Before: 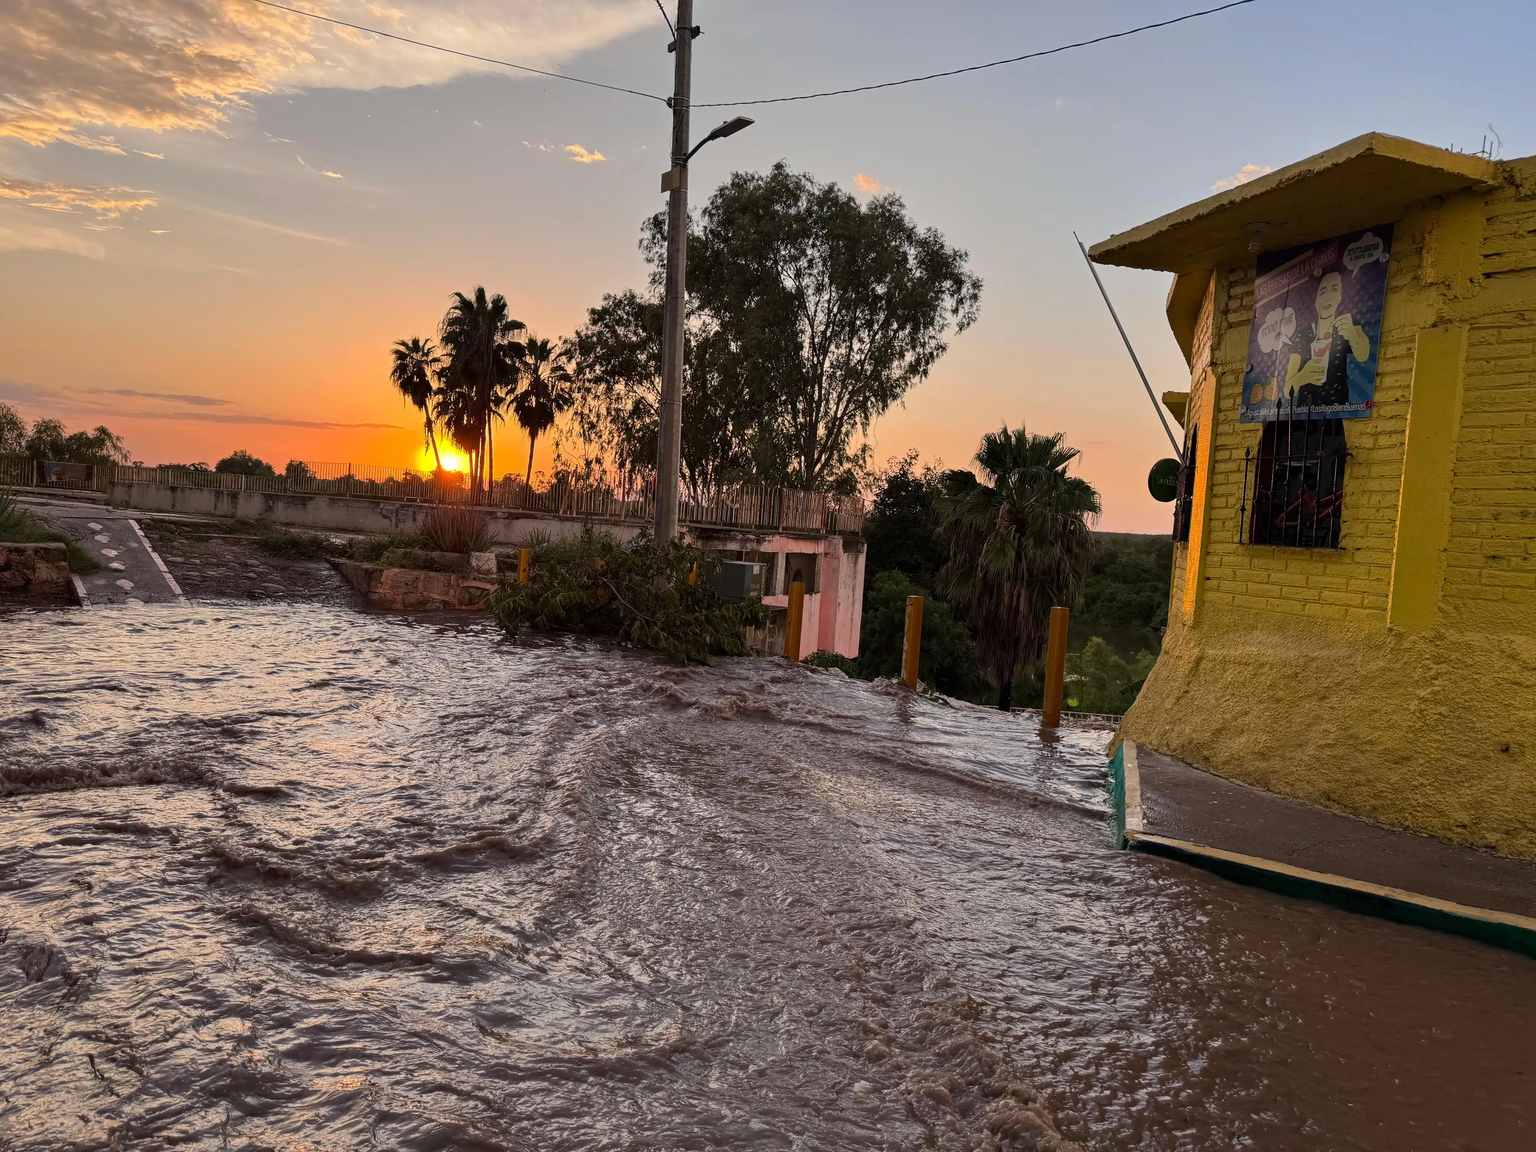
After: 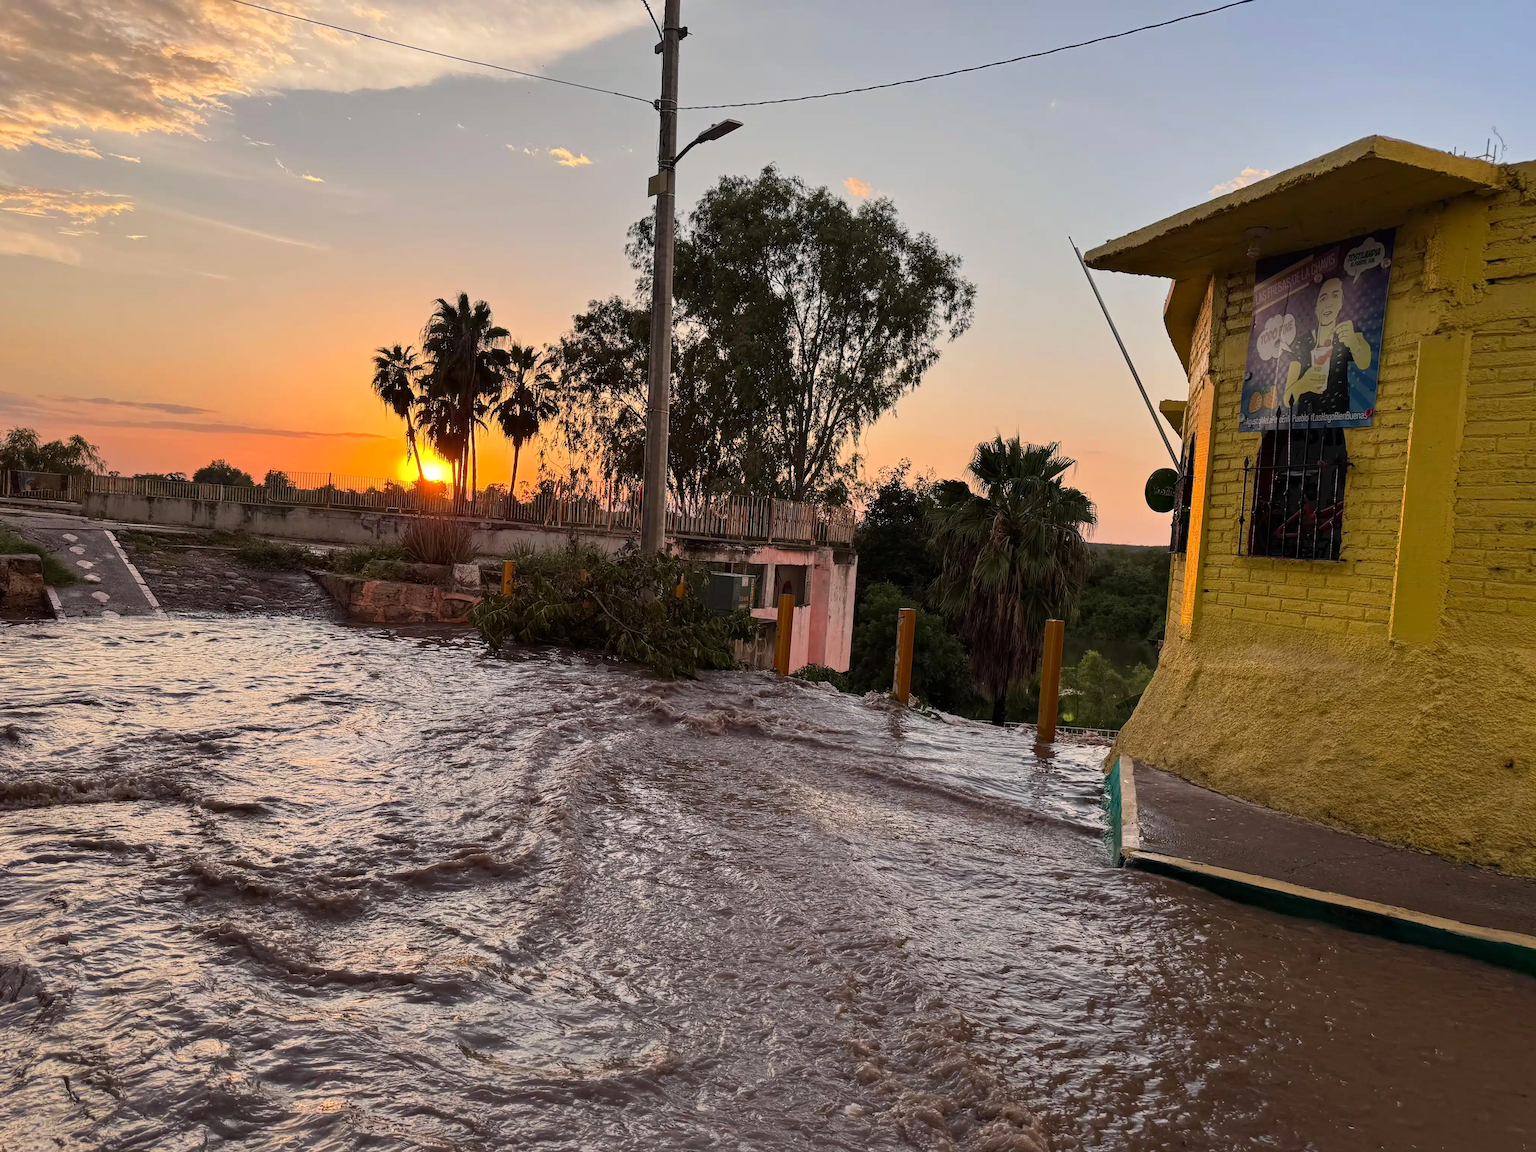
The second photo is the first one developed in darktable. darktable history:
crop: left 1.743%, right 0.268%, bottom 2.011%
tone curve: curves: ch0 [(0, 0) (0.003, 0.003) (0.011, 0.012) (0.025, 0.026) (0.044, 0.046) (0.069, 0.072) (0.1, 0.104) (0.136, 0.141) (0.177, 0.184) (0.224, 0.233) (0.277, 0.288) (0.335, 0.348) (0.399, 0.414) (0.468, 0.486) (0.543, 0.564) (0.623, 0.647) (0.709, 0.736) (0.801, 0.831) (0.898, 0.921) (1, 1)], preserve colors none
